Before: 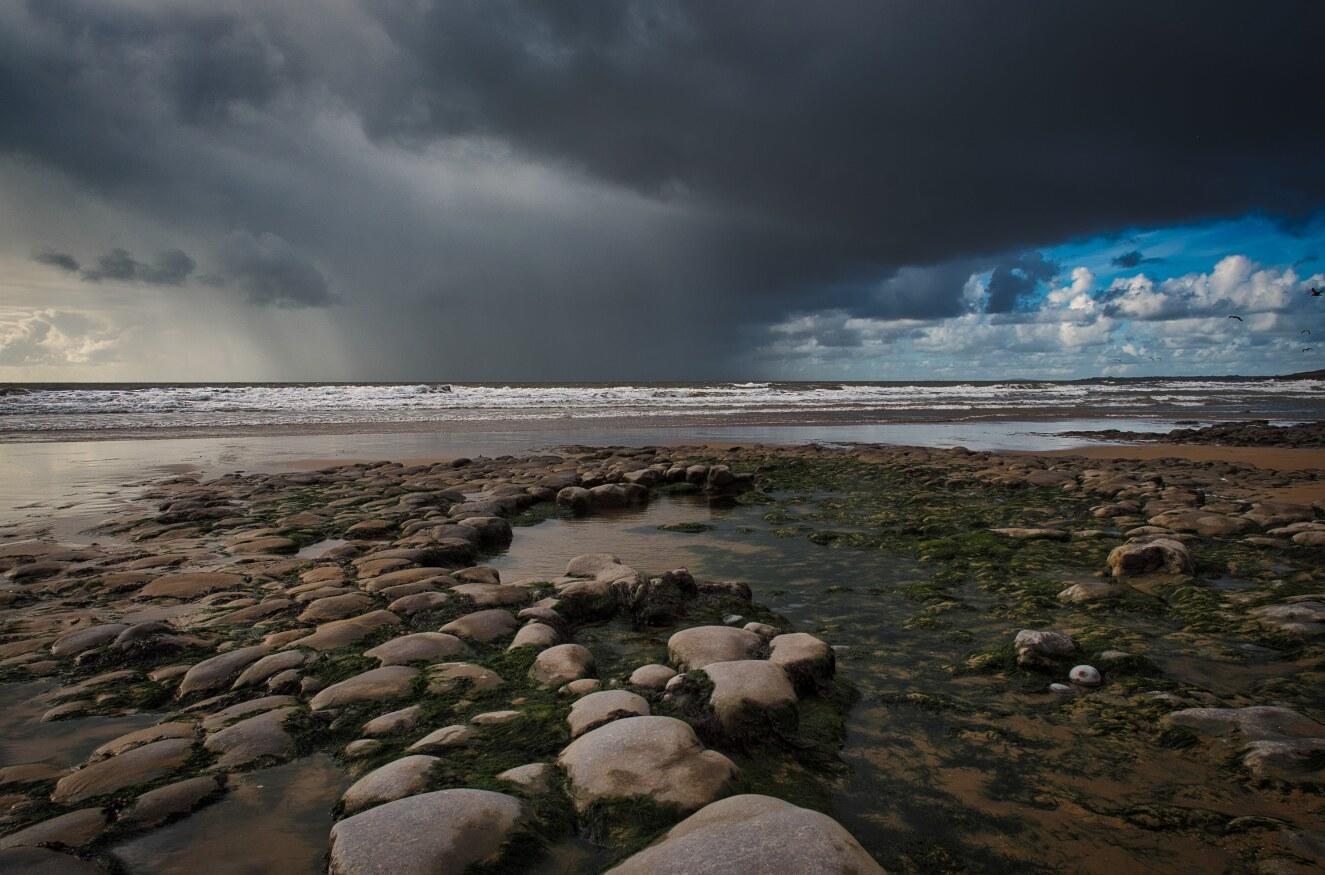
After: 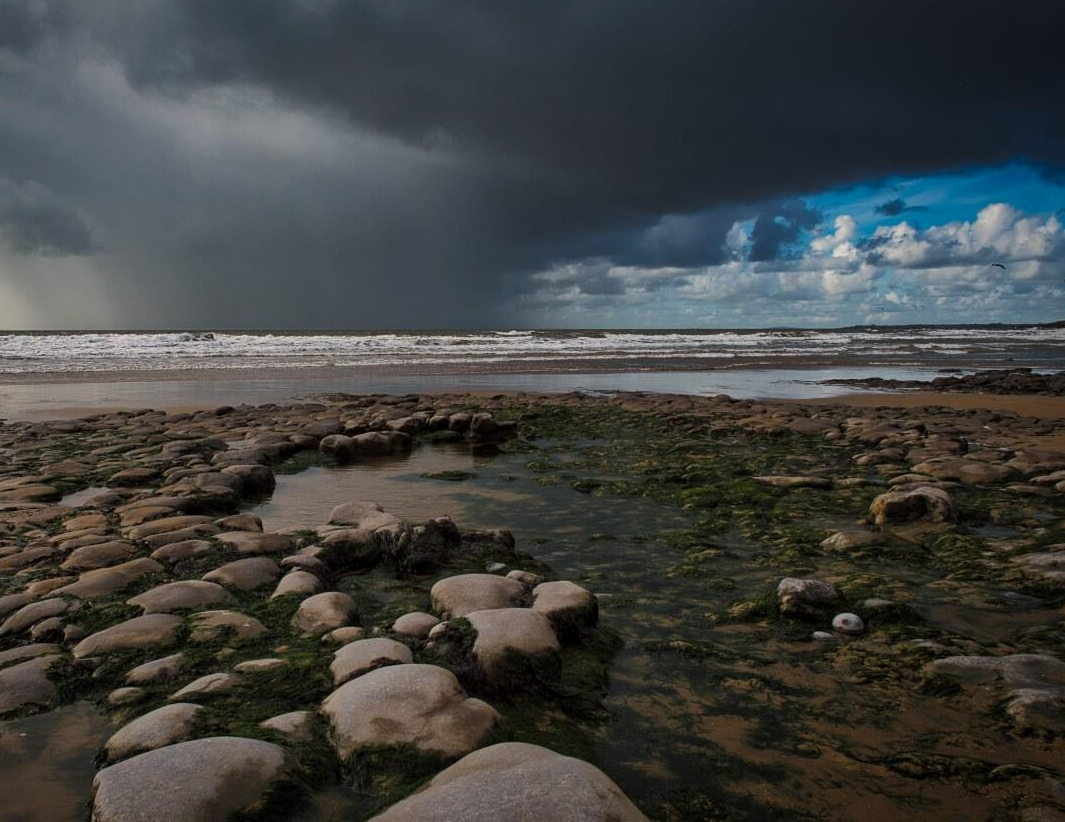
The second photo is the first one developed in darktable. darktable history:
crop and rotate: left 17.928%, top 5.963%, right 1.687%
exposure: black level correction 0.001, exposure -0.125 EV, compensate highlight preservation false
